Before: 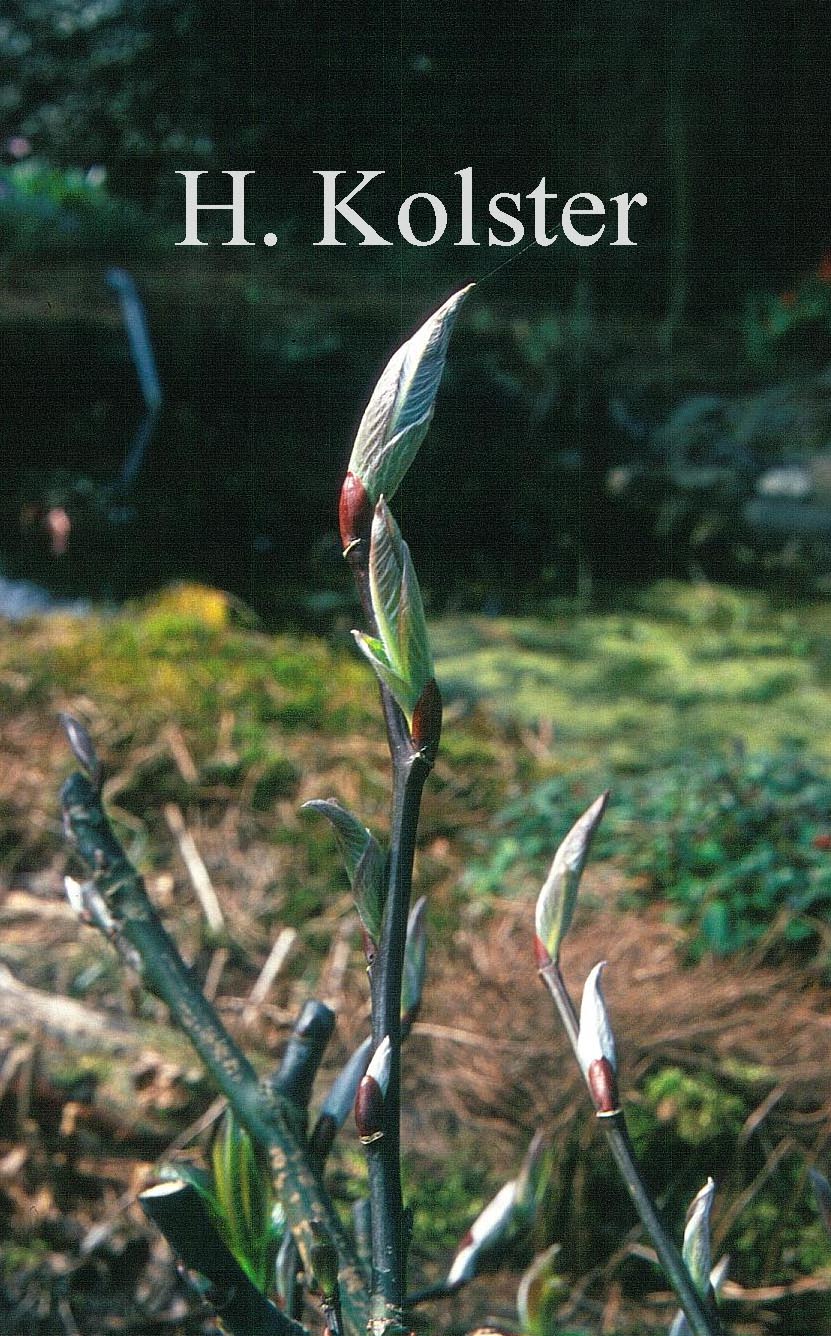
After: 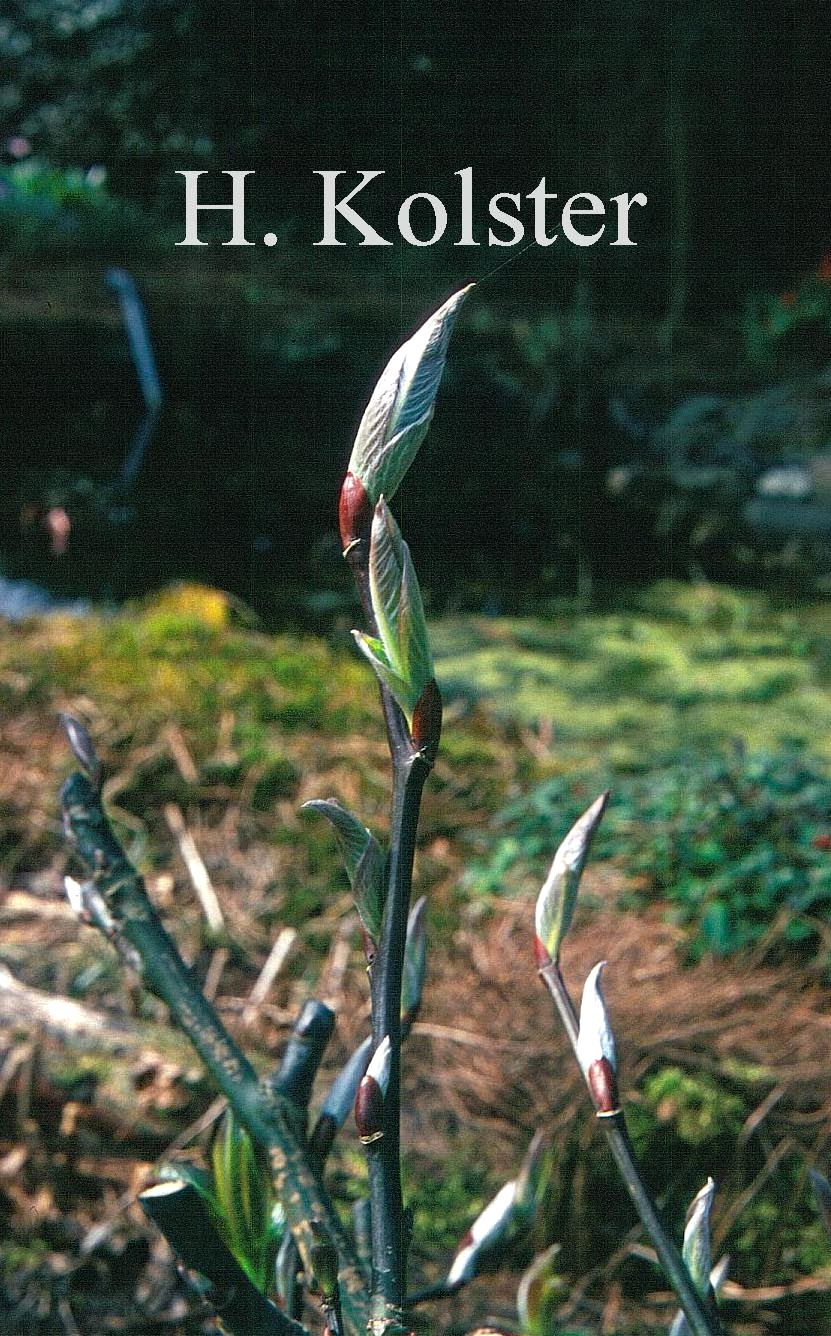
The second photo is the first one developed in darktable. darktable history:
base curve: curves: ch0 [(0, 0) (0.297, 0.298) (1, 1)], preserve colors none
haze removal: compatibility mode true, adaptive false
